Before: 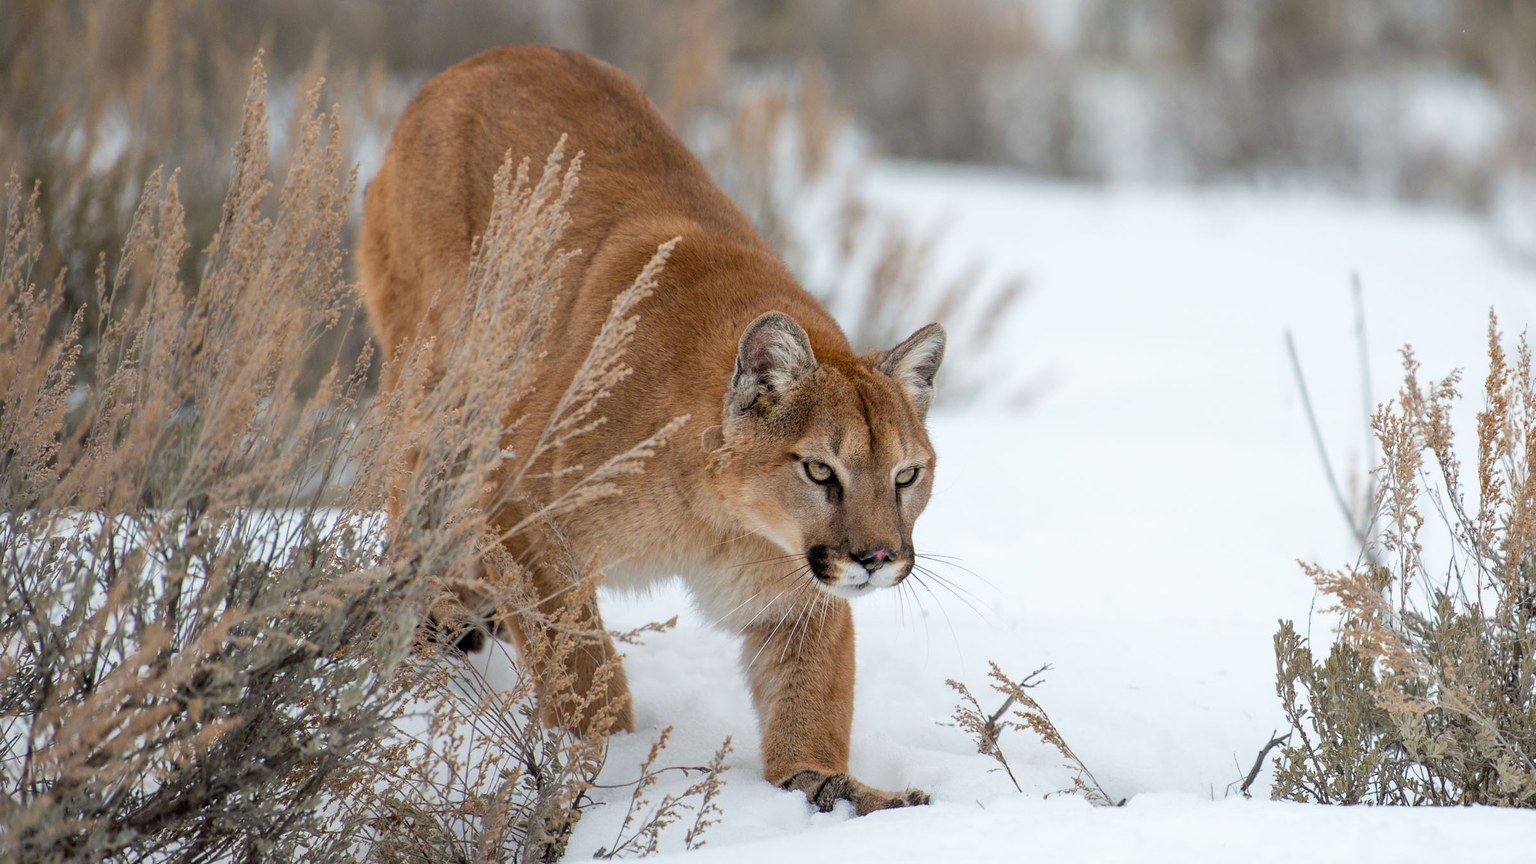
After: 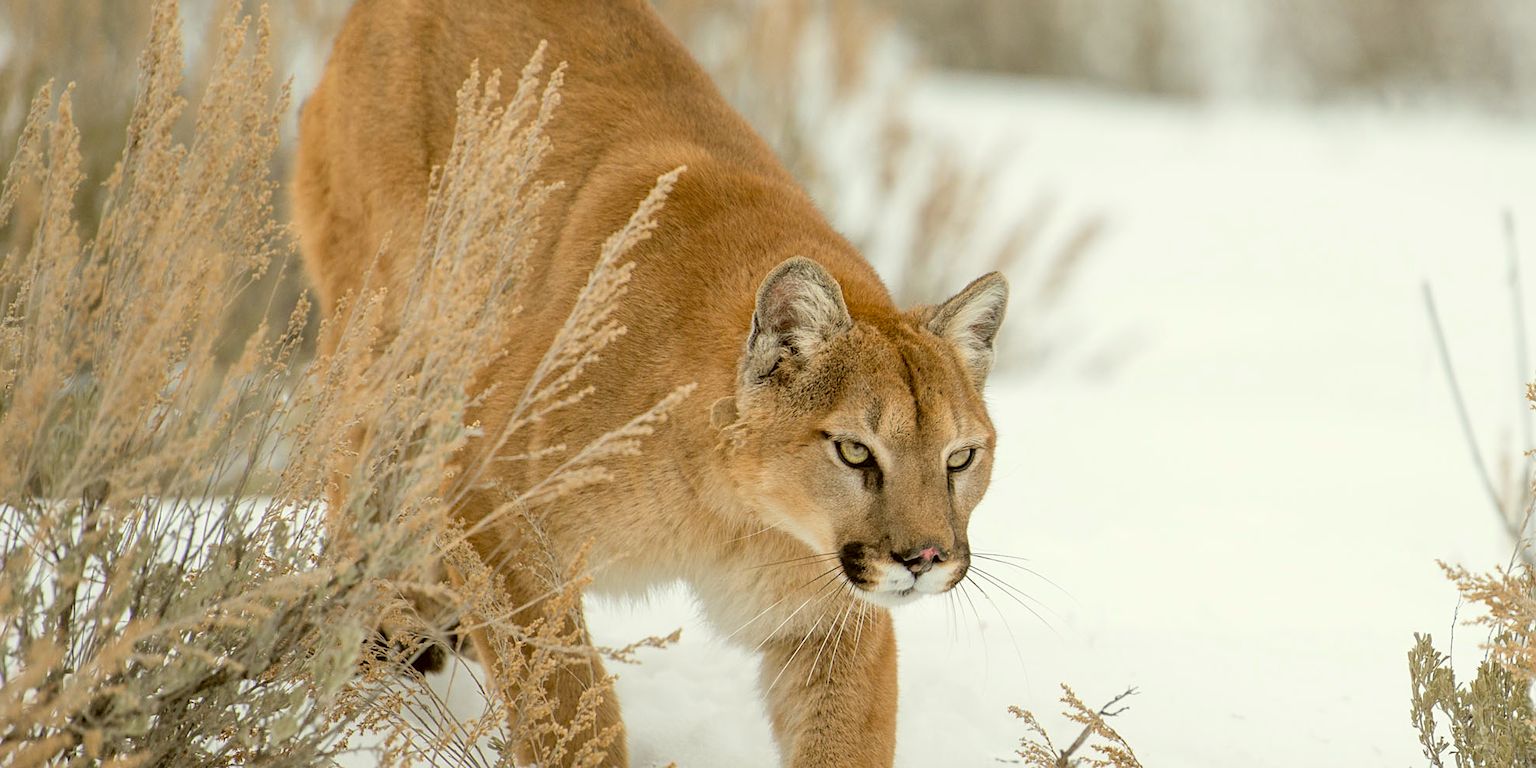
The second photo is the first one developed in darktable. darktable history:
crop: left 7.777%, top 11.67%, right 10.185%, bottom 15.435%
color correction: highlights a* -1.53, highlights b* 10.01, shadows a* 0.846, shadows b* 19.3
contrast brightness saturation: brightness 0.153
sharpen: amount 0.216
